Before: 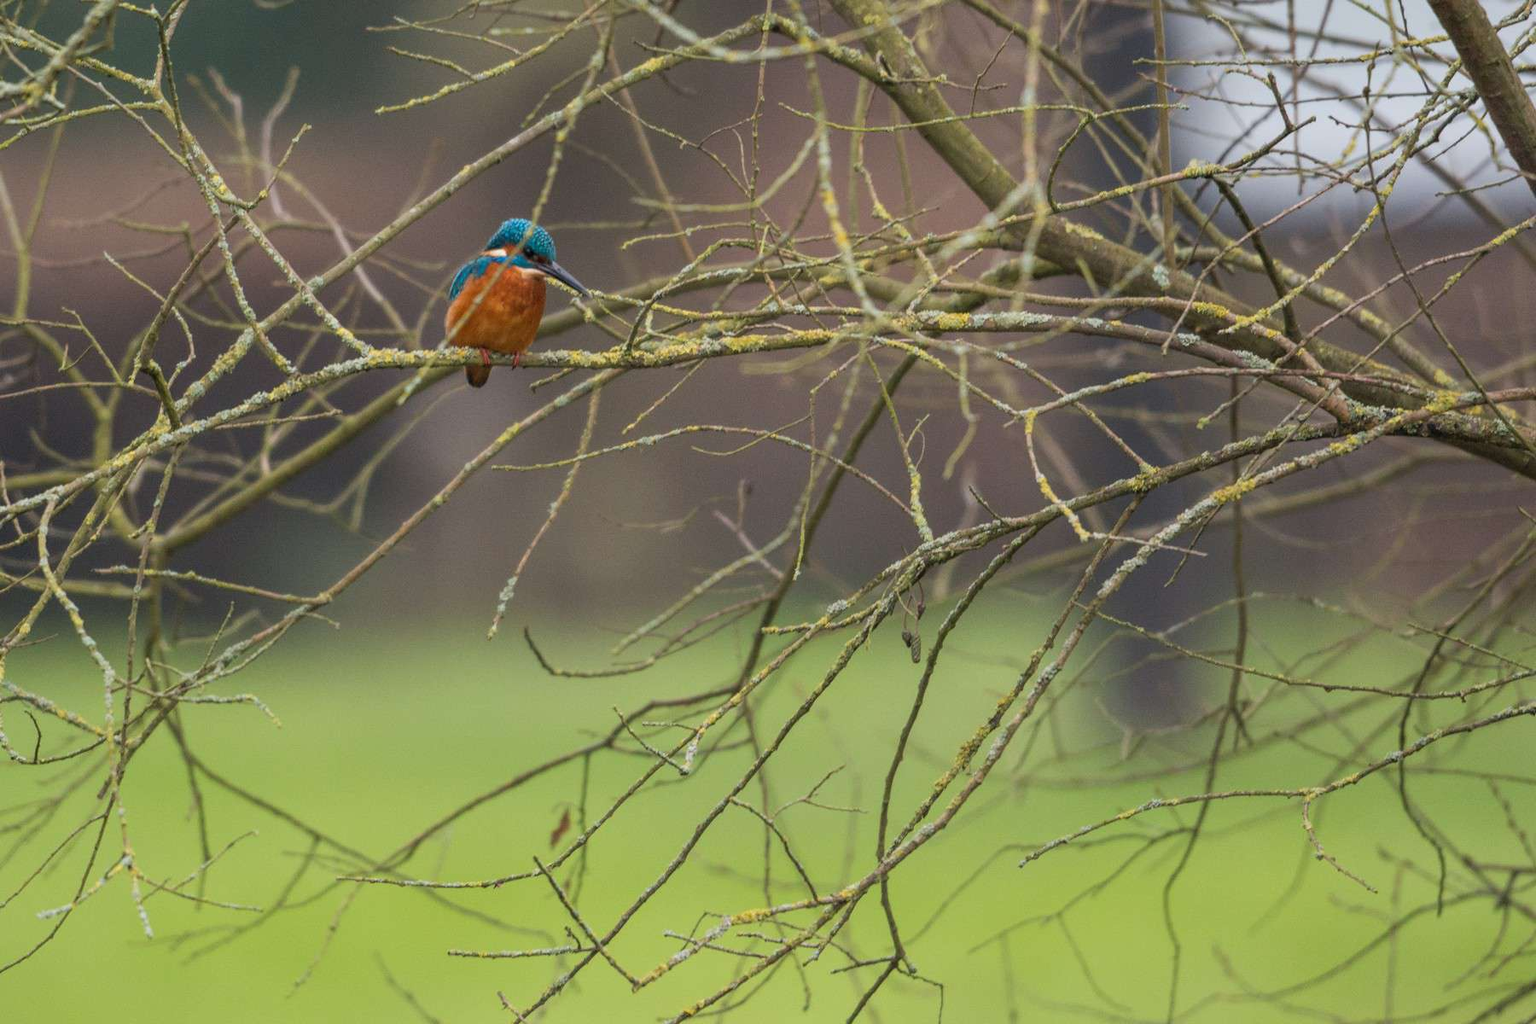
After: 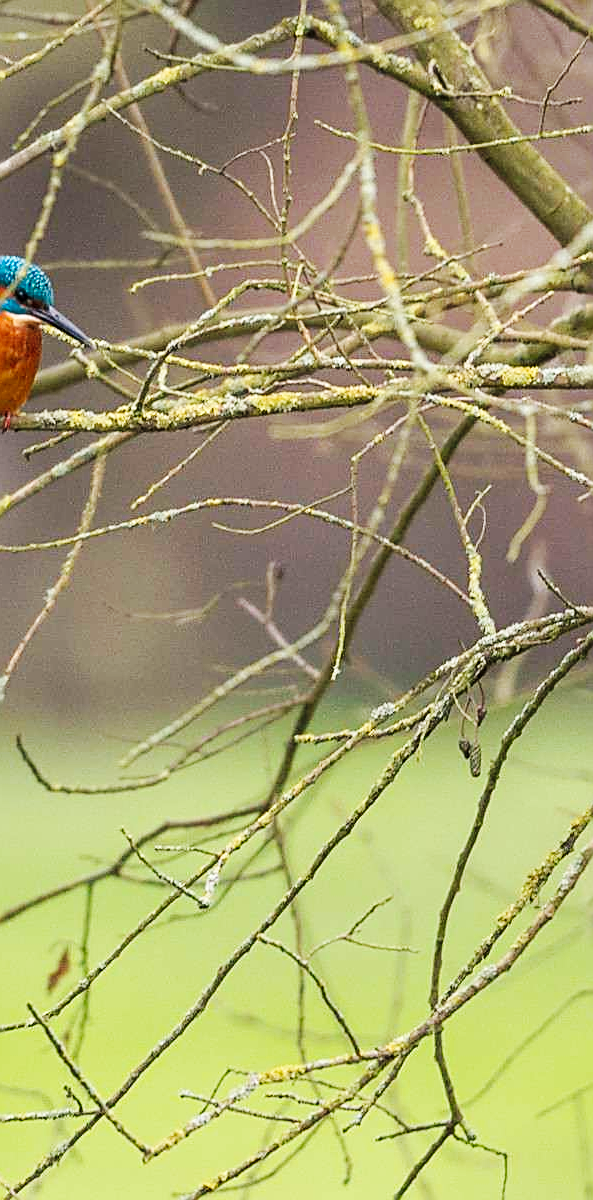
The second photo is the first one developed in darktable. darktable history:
exposure: exposure 0.245 EV, compensate exposure bias true, compensate highlight preservation false
sharpen: amount 0.906
crop: left 33.232%, right 33.804%
base curve: curves: ch0 [(0, 0) (0.032, 0.025) (0.121, 0.166) (0.206, 0.329) (0.605, 0.79) (1, 1)], exposure shift 0.01, preserve colors none
